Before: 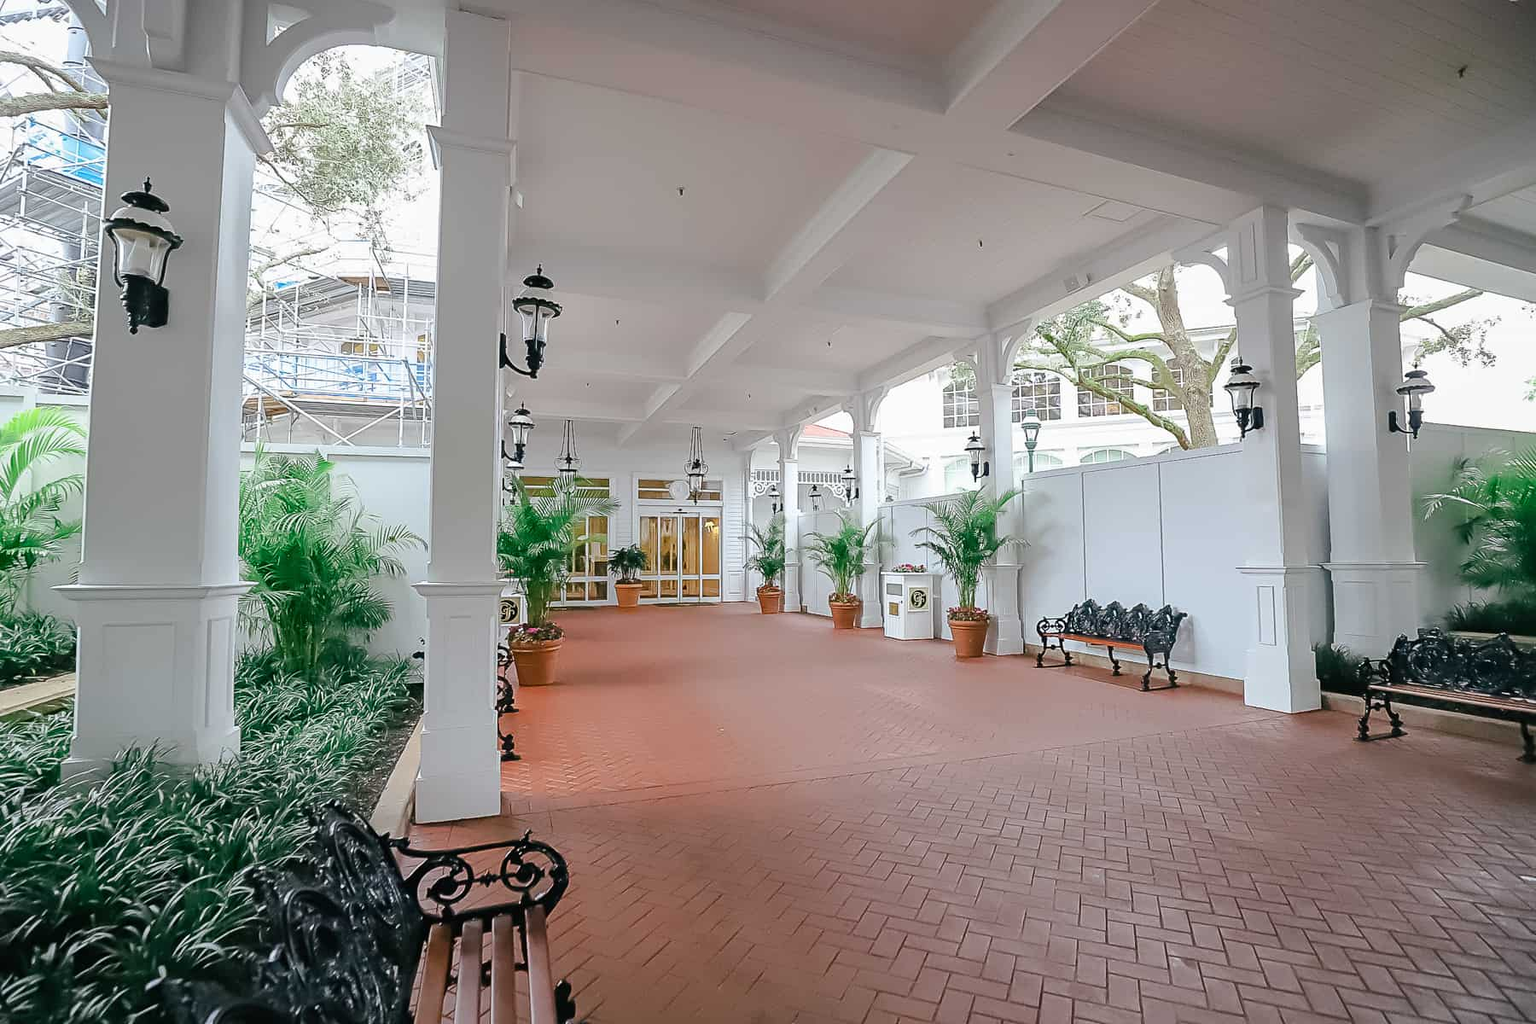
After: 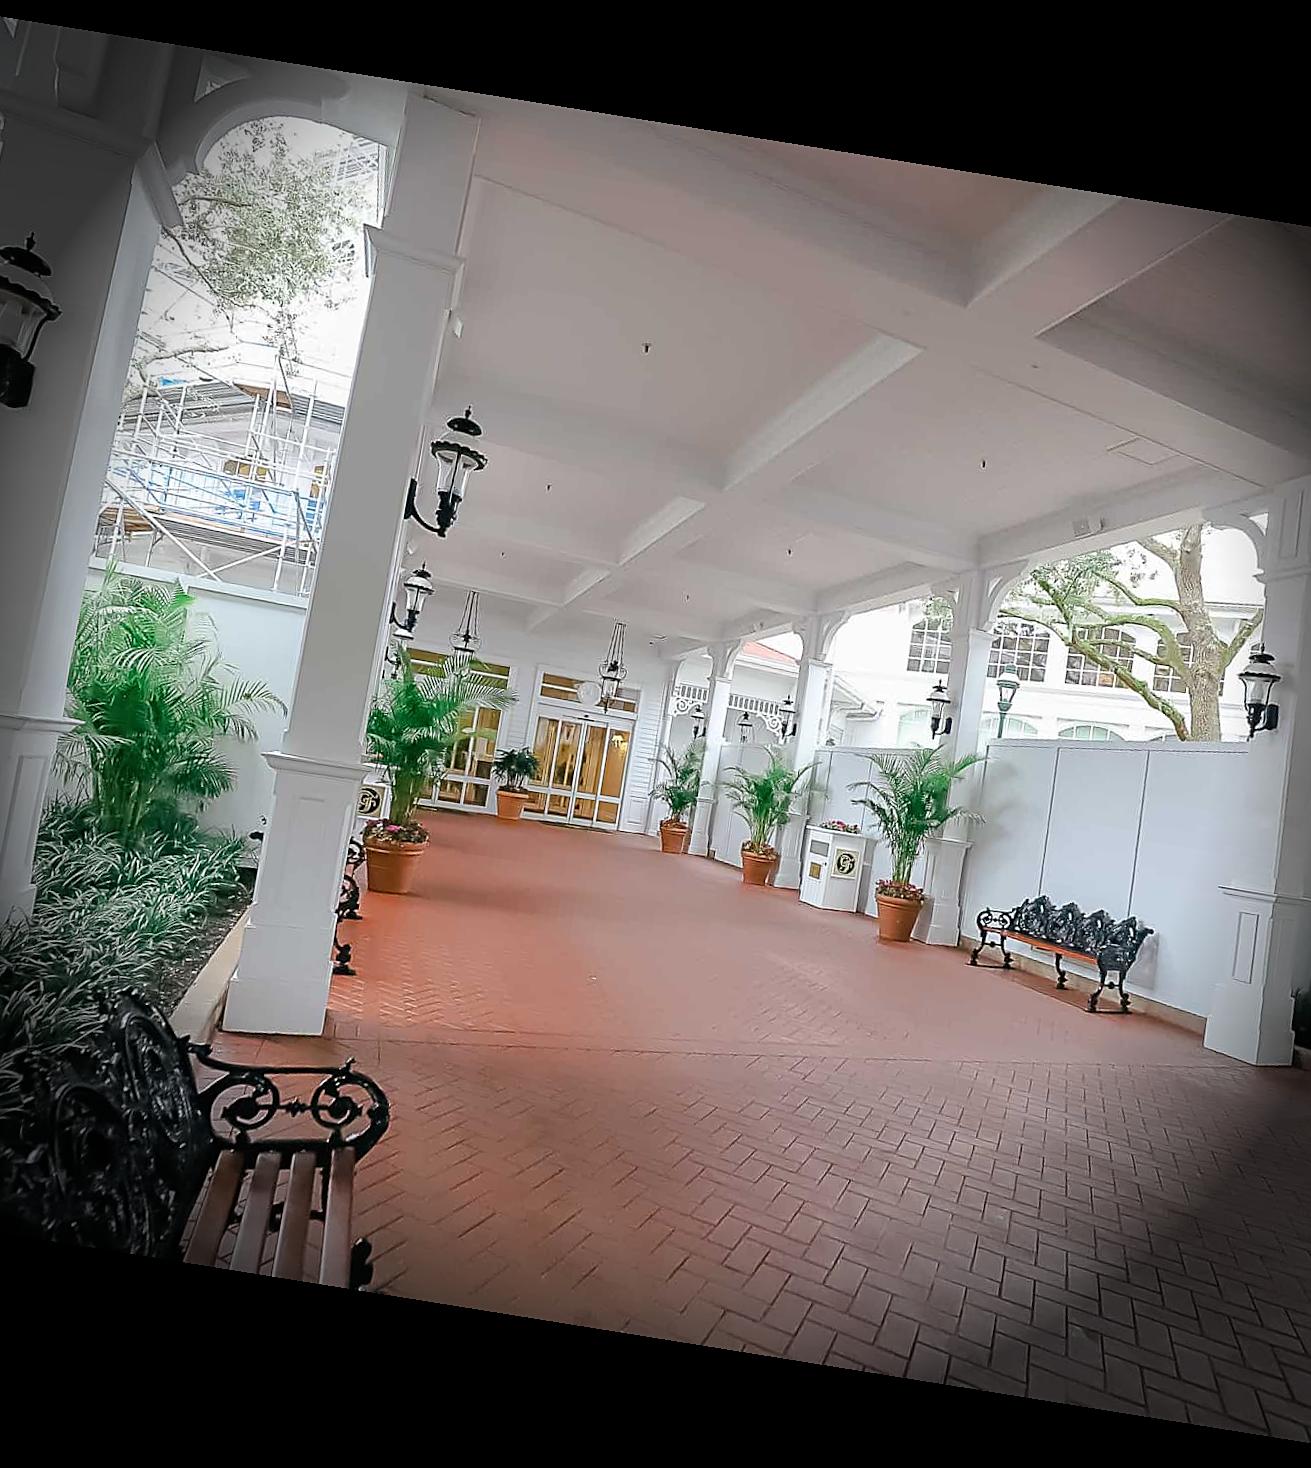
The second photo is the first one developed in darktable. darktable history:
vignetting: fall-off start 76.42%, fall-off radius 27.36%, brightness -0.872, center (0.037, -0.09), width/height ratio 0.971
rotate and perspective: rotation 9.12°, automatic cropping off
crop and rotate: left 15.055%, right 18.278%
sharpen: radius 1.864, amount 0.398, threshold 1.271
